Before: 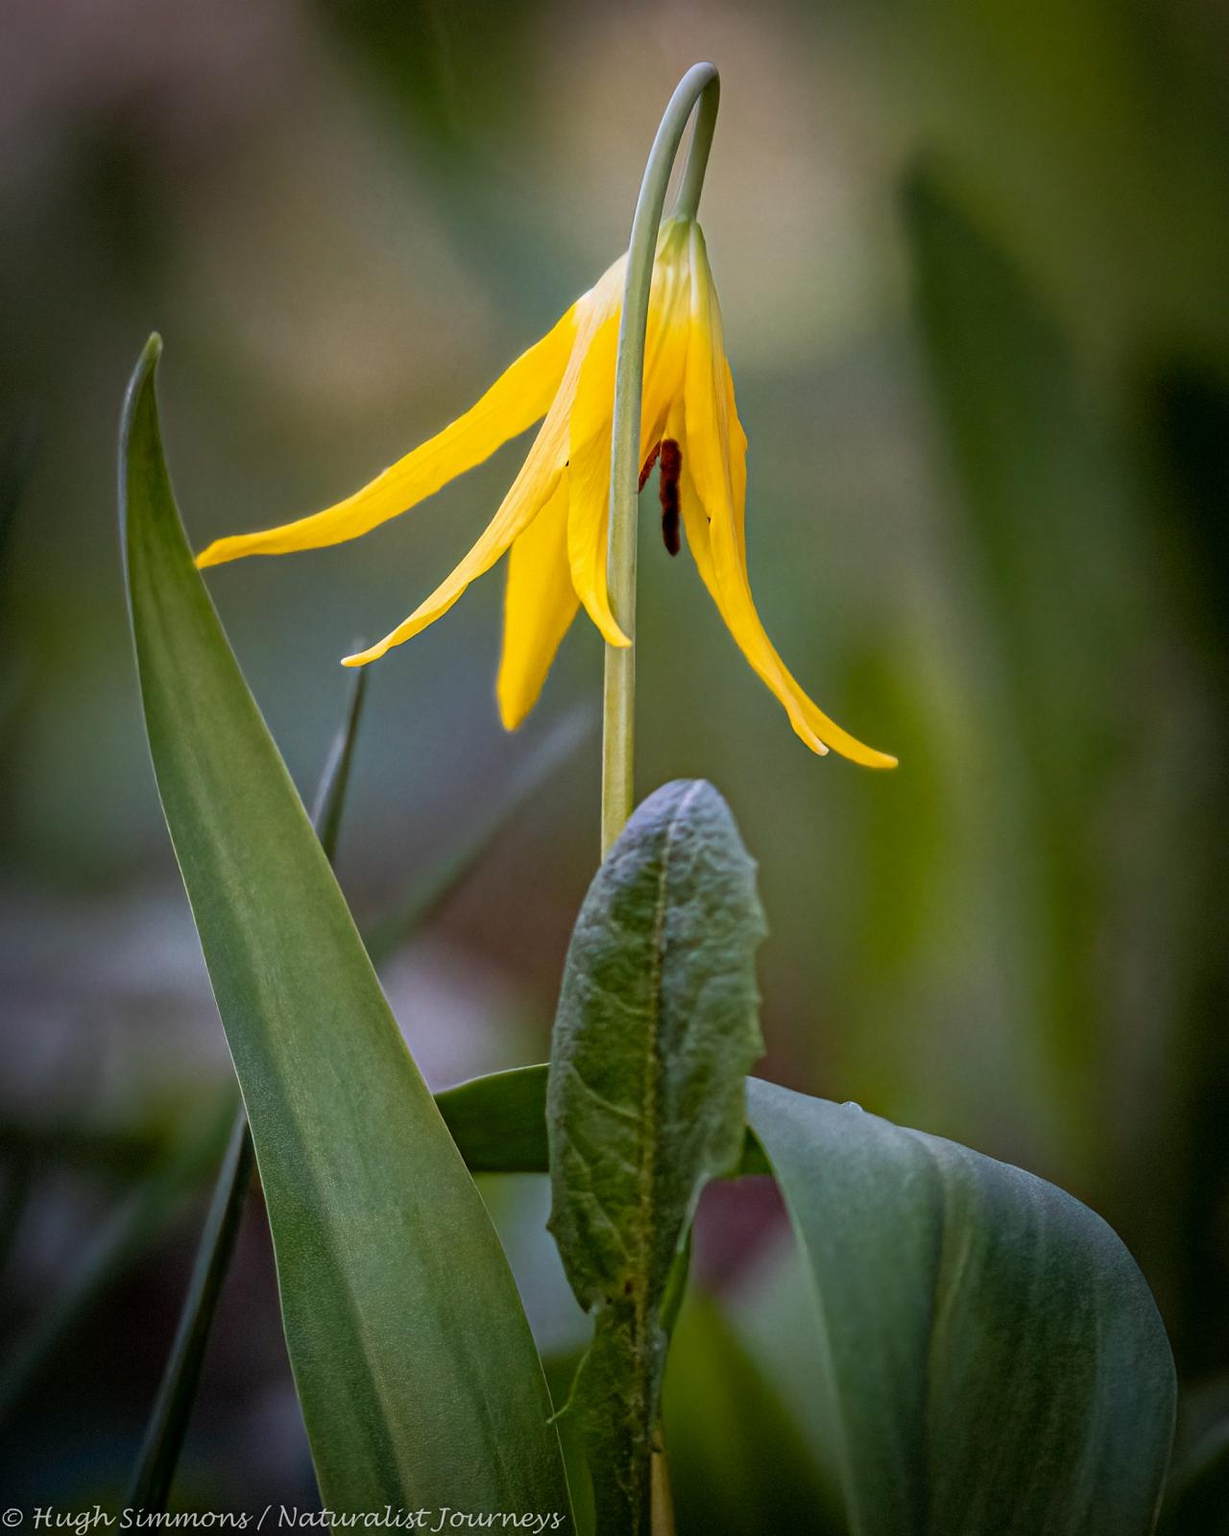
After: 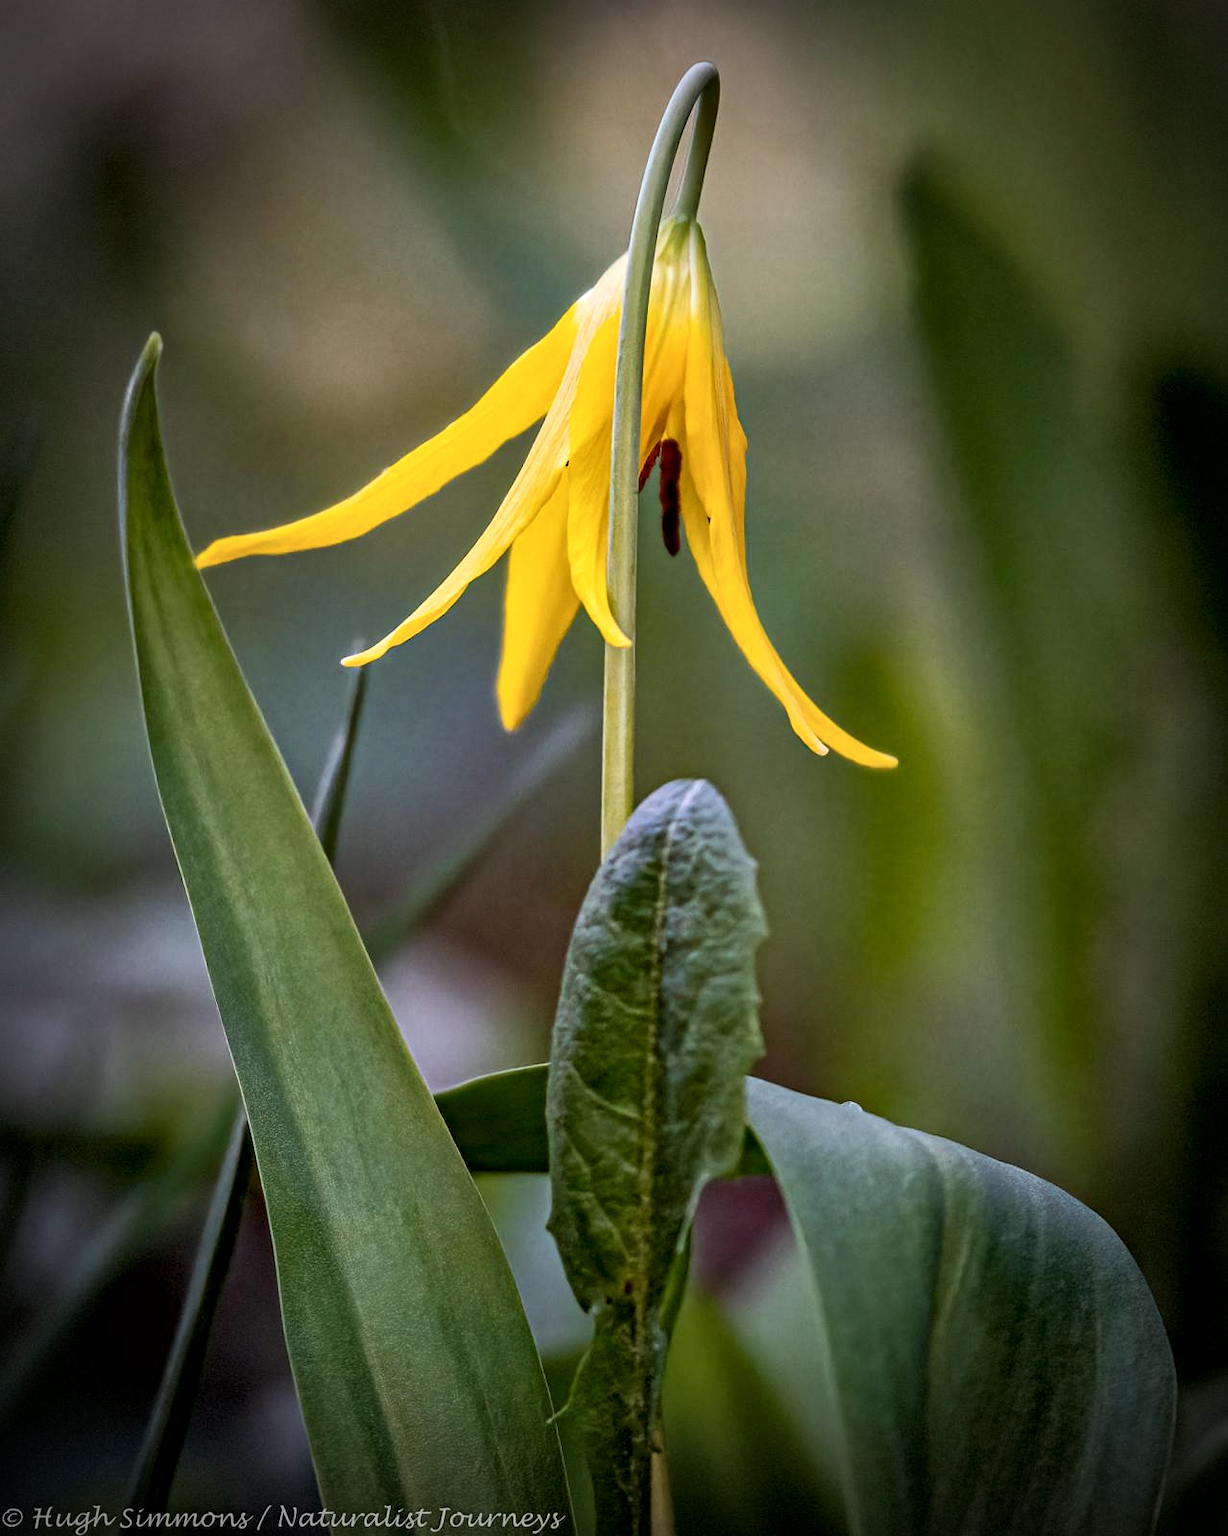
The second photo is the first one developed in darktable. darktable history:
local contrast: mode bilateral grid, contrast 25, coarseness 60, detail 151%, midtone range 0.2
vignetting: on, module defaults
